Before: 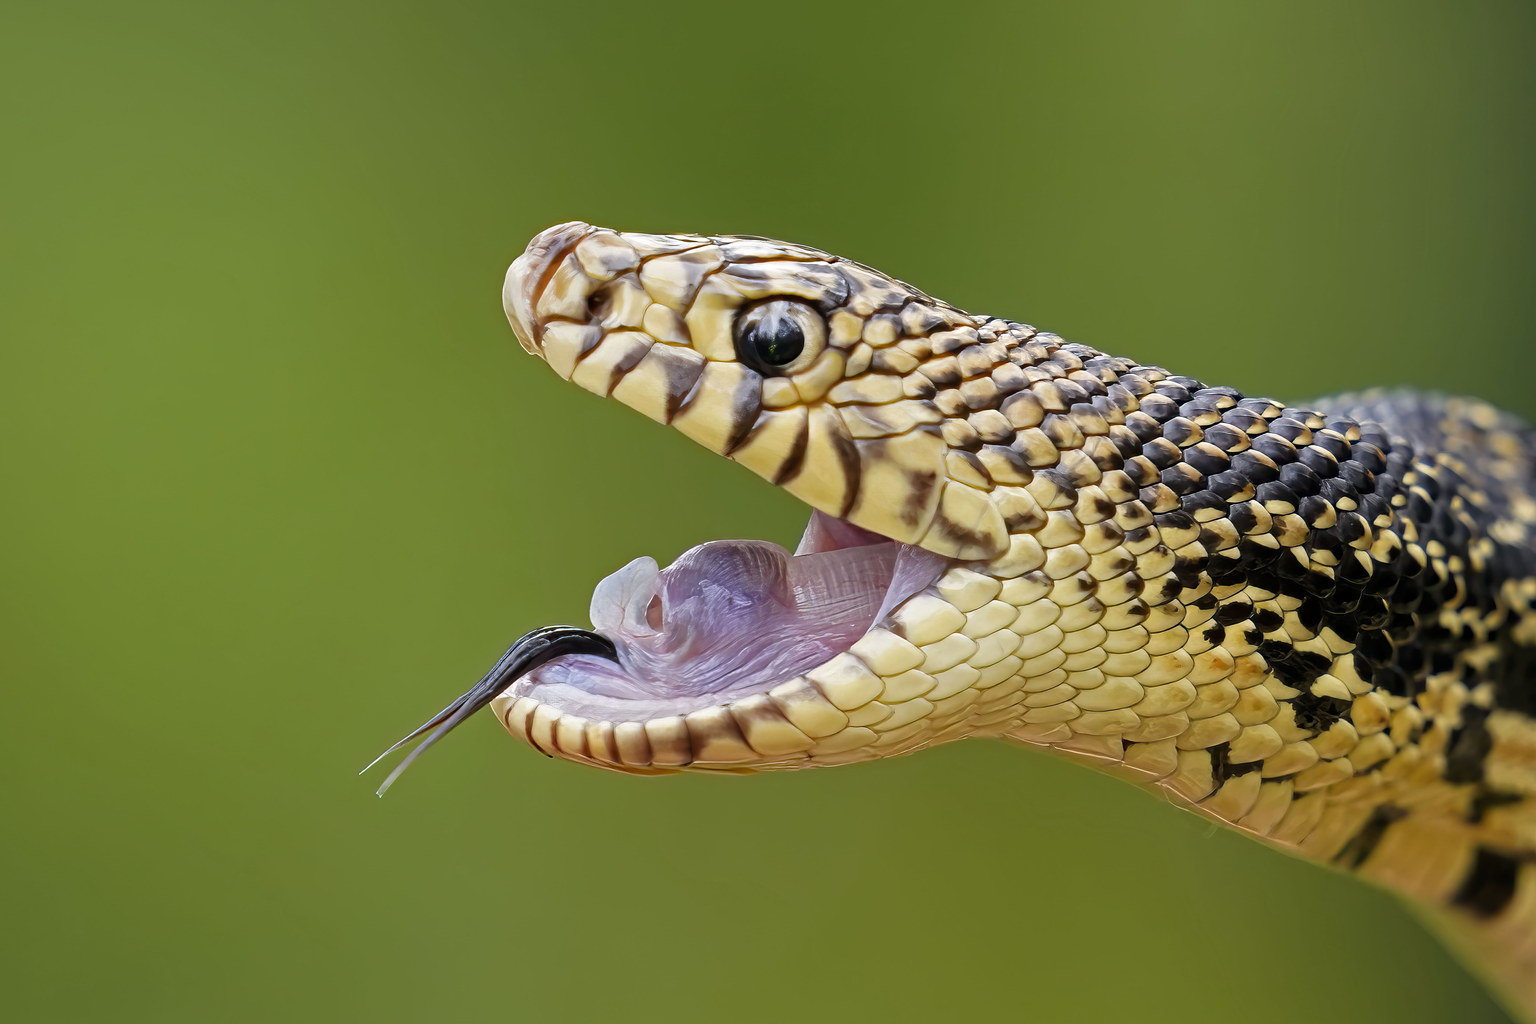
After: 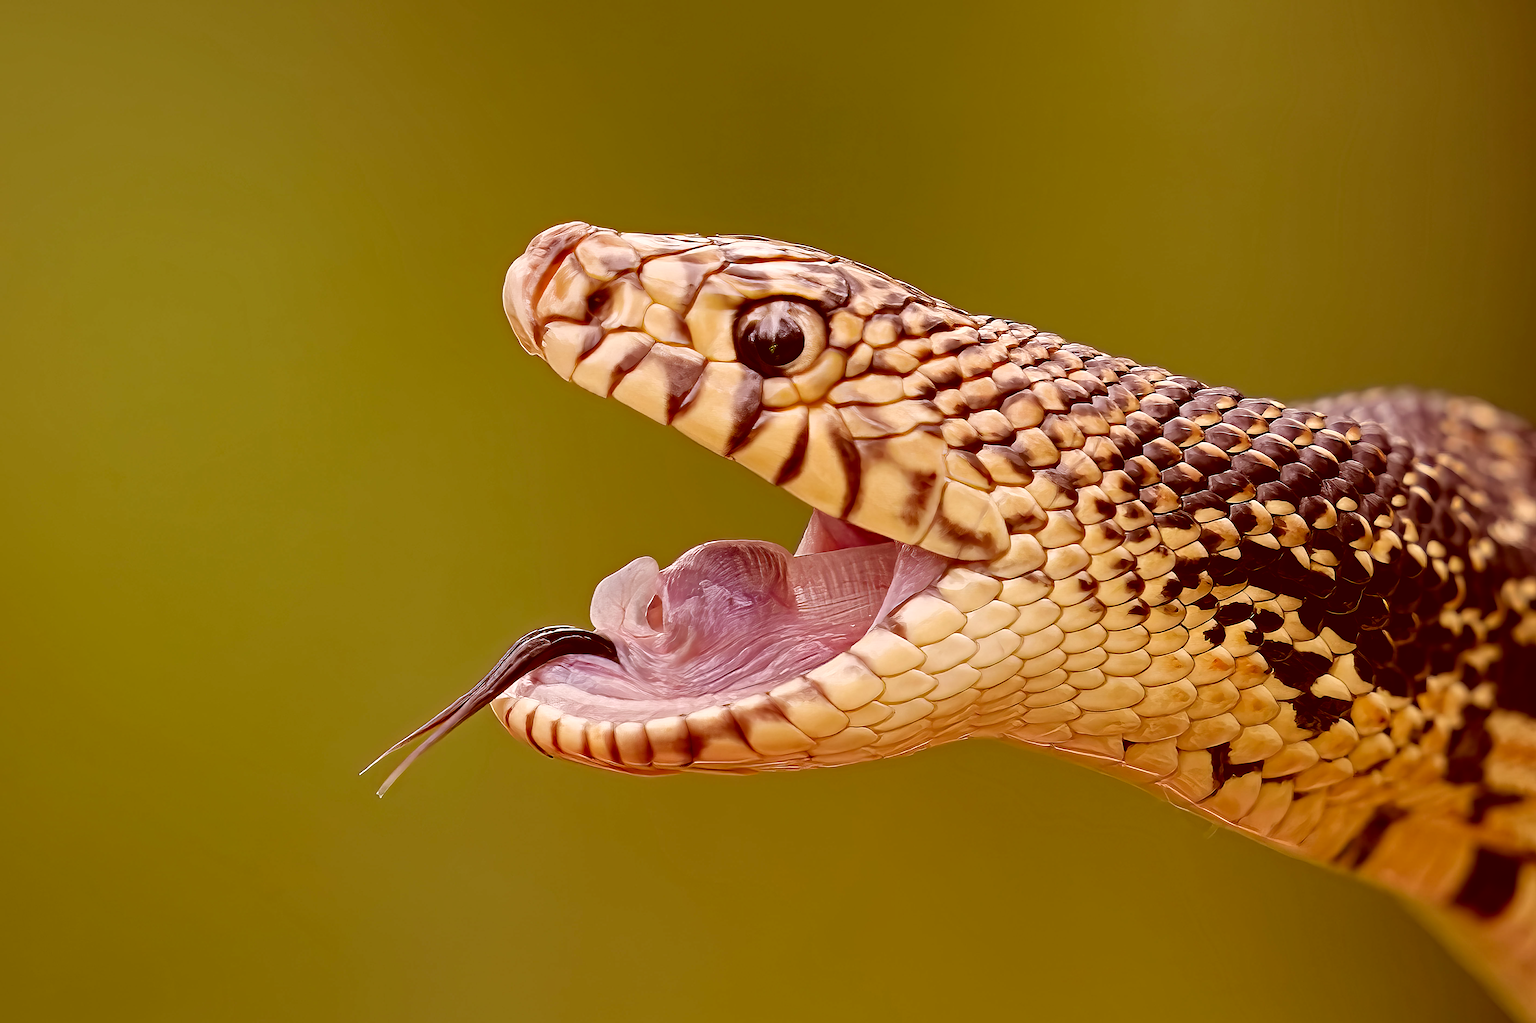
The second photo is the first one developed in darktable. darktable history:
sharpen: radius 2.767
color correction: highlights a* 9.03, highlights b* 8.71, shadows a* 40, shadows b* 40, saturation 0.8
local contrast: mode bilateral grid, contrast 10, coarseness 25, detail 115%, midtone range 0.2
